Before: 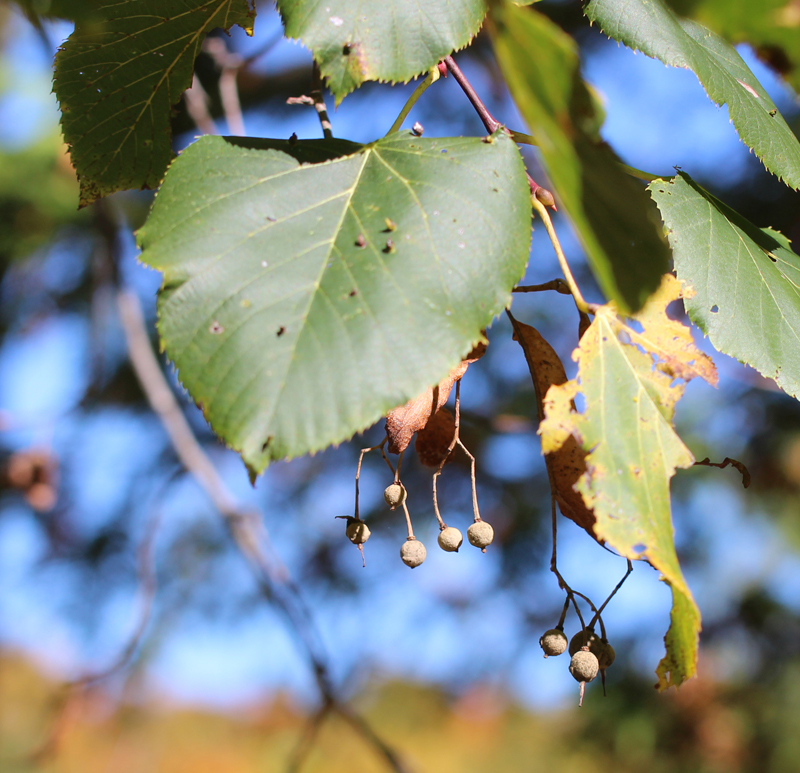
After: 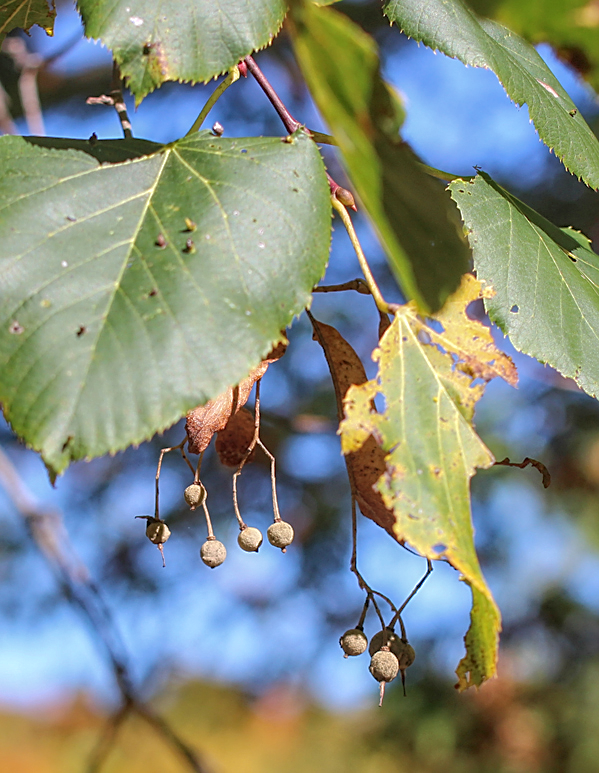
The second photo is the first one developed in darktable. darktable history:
sharpen: on, module defaults
local contrast: highlights 74%, shadows 55%, detail 177%, midtone range 0.206
shadows and highlights: on, module defaults
crop and rotate: left 25.097%
